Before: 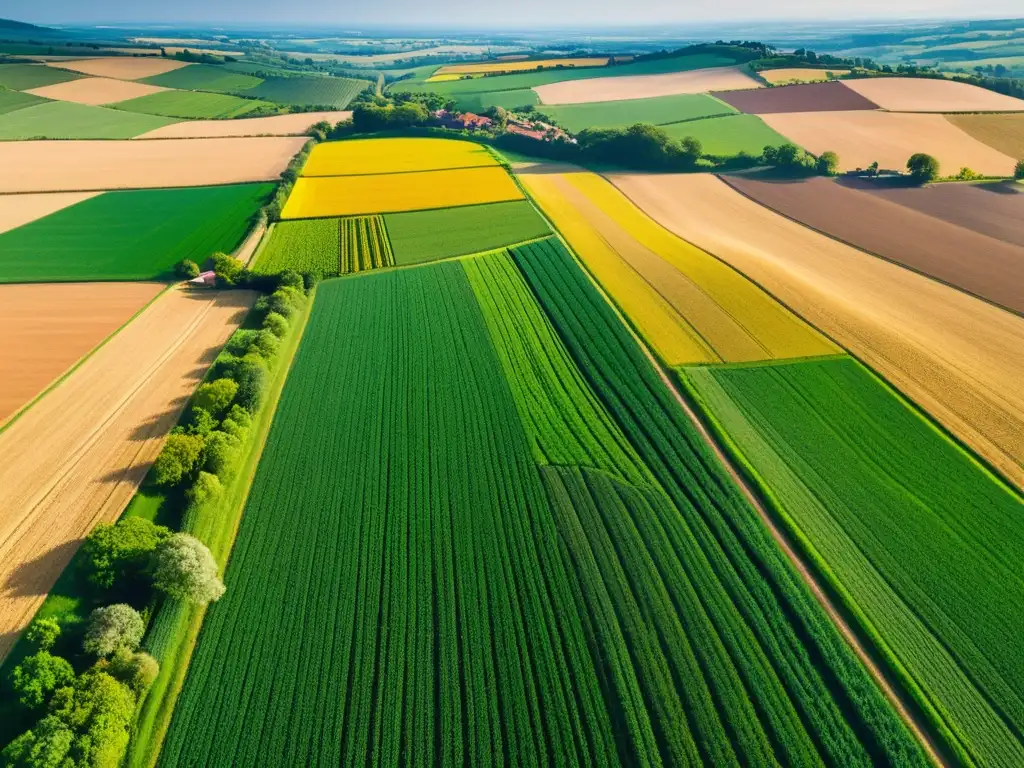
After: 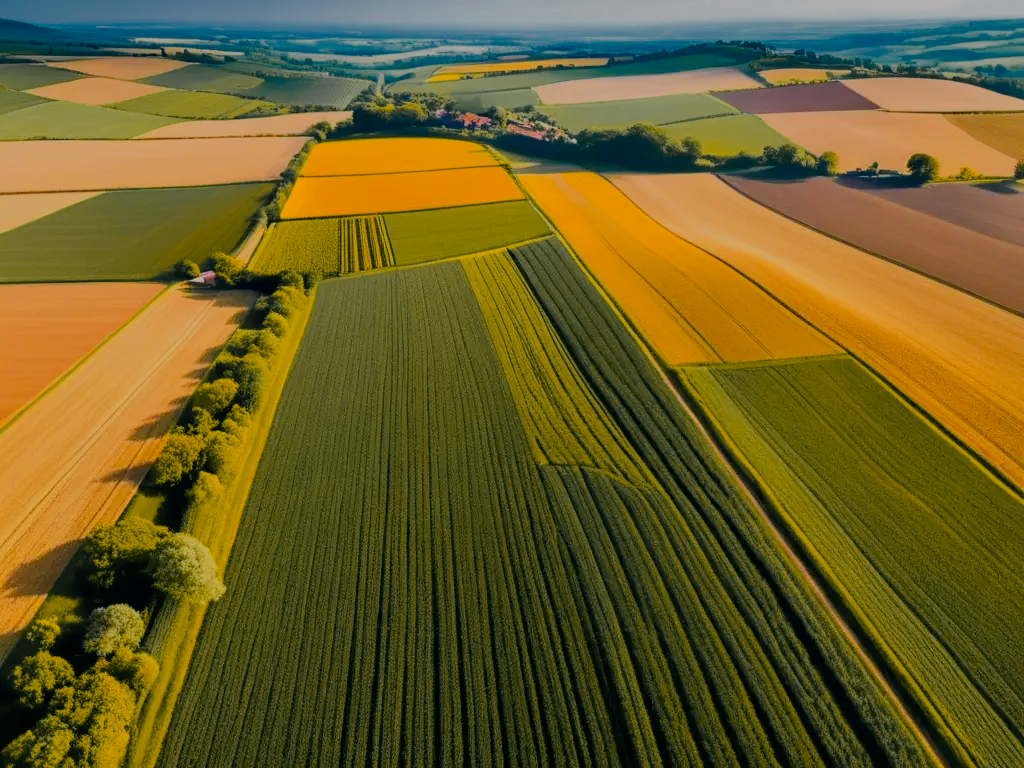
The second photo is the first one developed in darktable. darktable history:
color zones: curves: ch0 [(0, 0.499) (0.143, 0.5) (0.286, 0.5) (0.429, 0.476) (0.571, 0.284) (0.714, 0.243) (0.857, 0.449) (1, 0.499)]; ch1 [(0, 0.532) (0.143, 0.645) (0.286, 0.696) (0.429, 0.211) (0.571, 0.504) (0.714, 0.493) (0.857, 0.495) (1, 0.532)]; ch2 [(0, 0.5) (0.143, 0.5) (0.286, 0.427) (0.429, 0.324) (0.571, 0.5) (0.714, 0.5) (0.857, 0.5) (1, 0.5)]
filmic rgb: black relative exposure -5 EV, hardness 2.88, contrast 1.3, highlights saturation mix -30%
contrast brightness saturation: brightness -0.09
color balance rgb: contrast -30%
